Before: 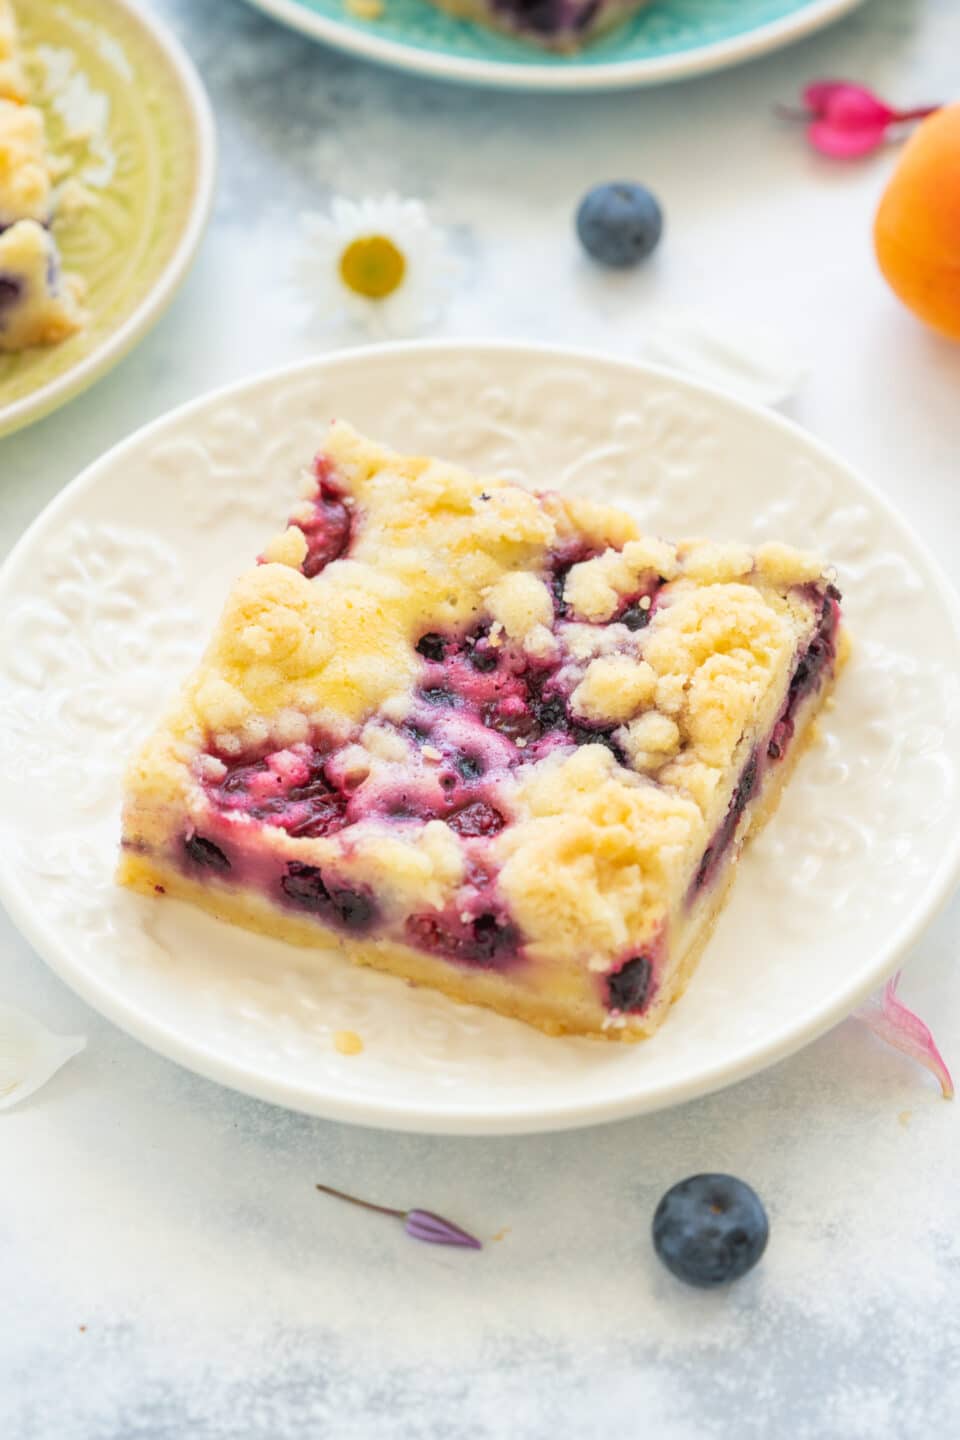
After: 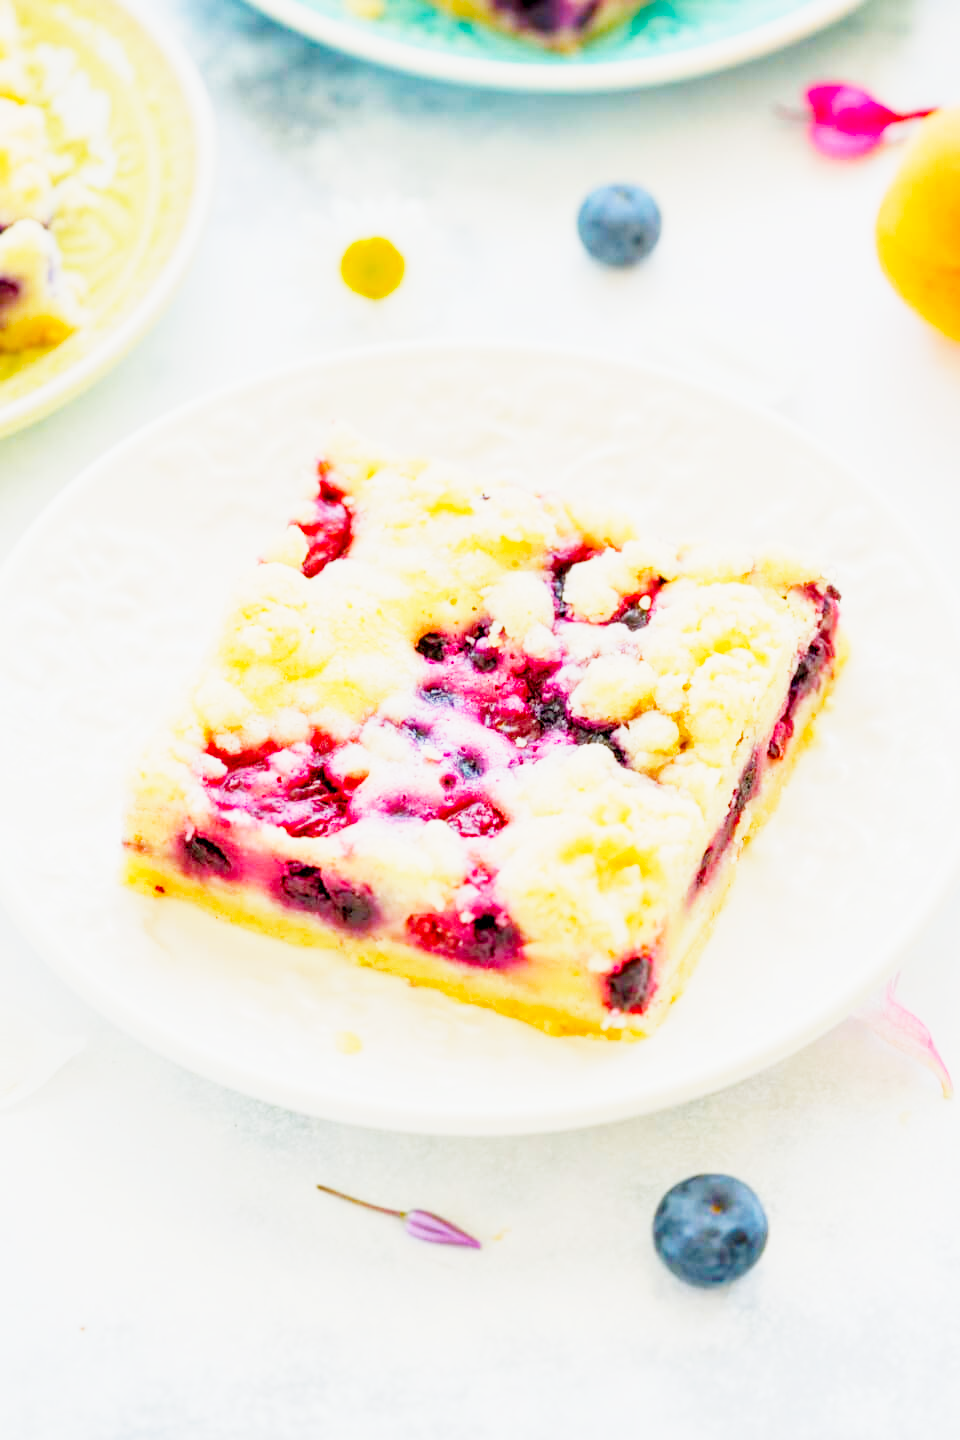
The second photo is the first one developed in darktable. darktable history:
base curve: curves: ch0 [(0, 0) (0, 0.001) (0.001, 0.001) (0.004, 0.002) (0.007, 0.004) (0.015, 0.013) (0.033, 0.045) (0.052, 0.096) (0.075, 0.17) (0.099, 0.241) (0.163, 0.42) (0.219, 0.55) (0.259, 0.616) (0.327, 0.722) (0.365, 0.765) (0.522, 0.873) (0.547, 0.881) (0.689, 0.919) (0.826, 0.952) (1, 1)], preserve colors none
color balance rgb: global offset › luminance -0.5%, perceptual saturation grading › highlights -17.77%, perceptual saturation grading › mid-tones 33.1%, perceptual saturation grading › shadows 50.52%, perceptual brilliance grading › highlights 10.8%, perceptual brilliance grading › shadows -10.8%, global vibrance 24.22%, contrast -25%
